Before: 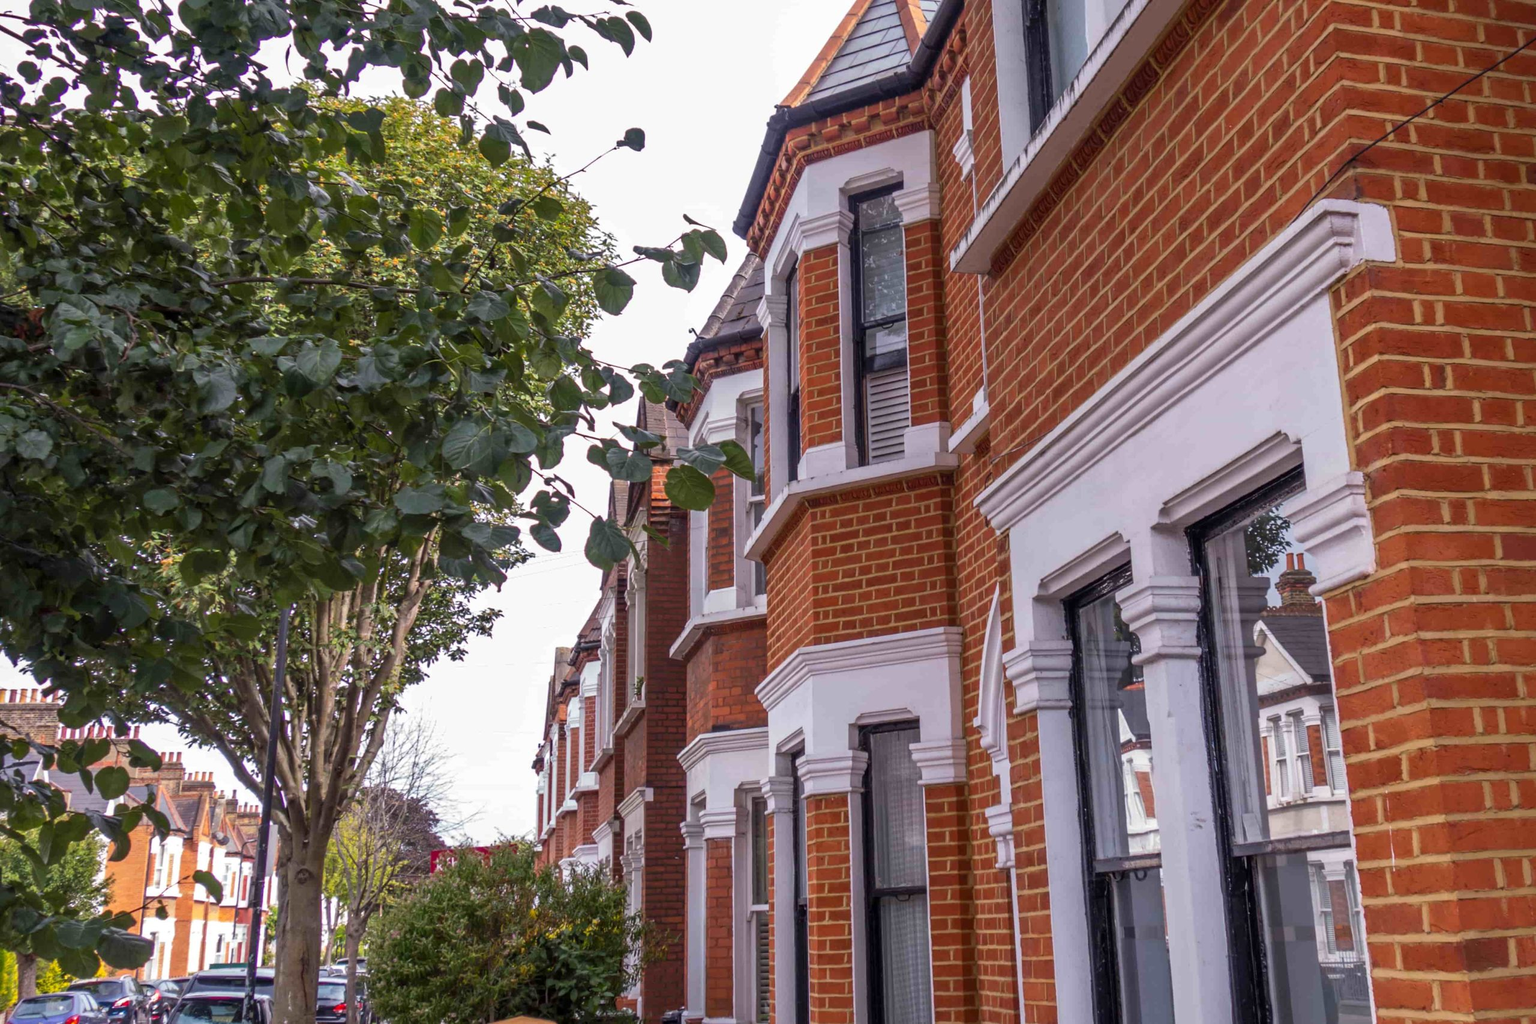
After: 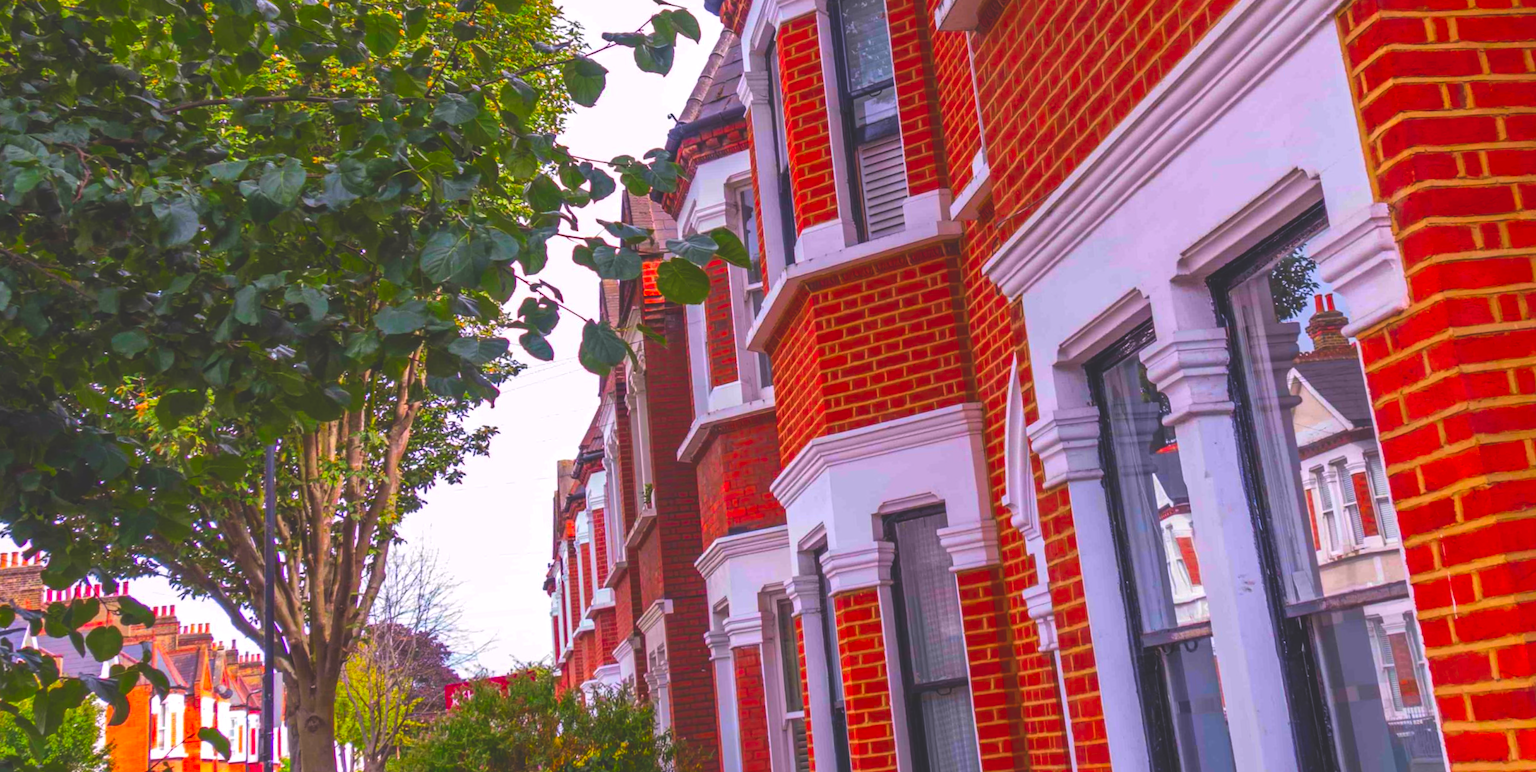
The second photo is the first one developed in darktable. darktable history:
exposure: black level correction -0.028, compensate highlight preservation false
shadows and highlights: shadows 25, highlights -25
crop and rotate: top 18.507%
color correction: highlights a* 1.59, highlights b* -1.7, saturation 2.48
rotate and perspective: rotation -5°, crop left 0.05, crop right 0.952, crop top 0.11, crop bottom 0.89
levels: levels [0.026, 0.507, 0.987]
